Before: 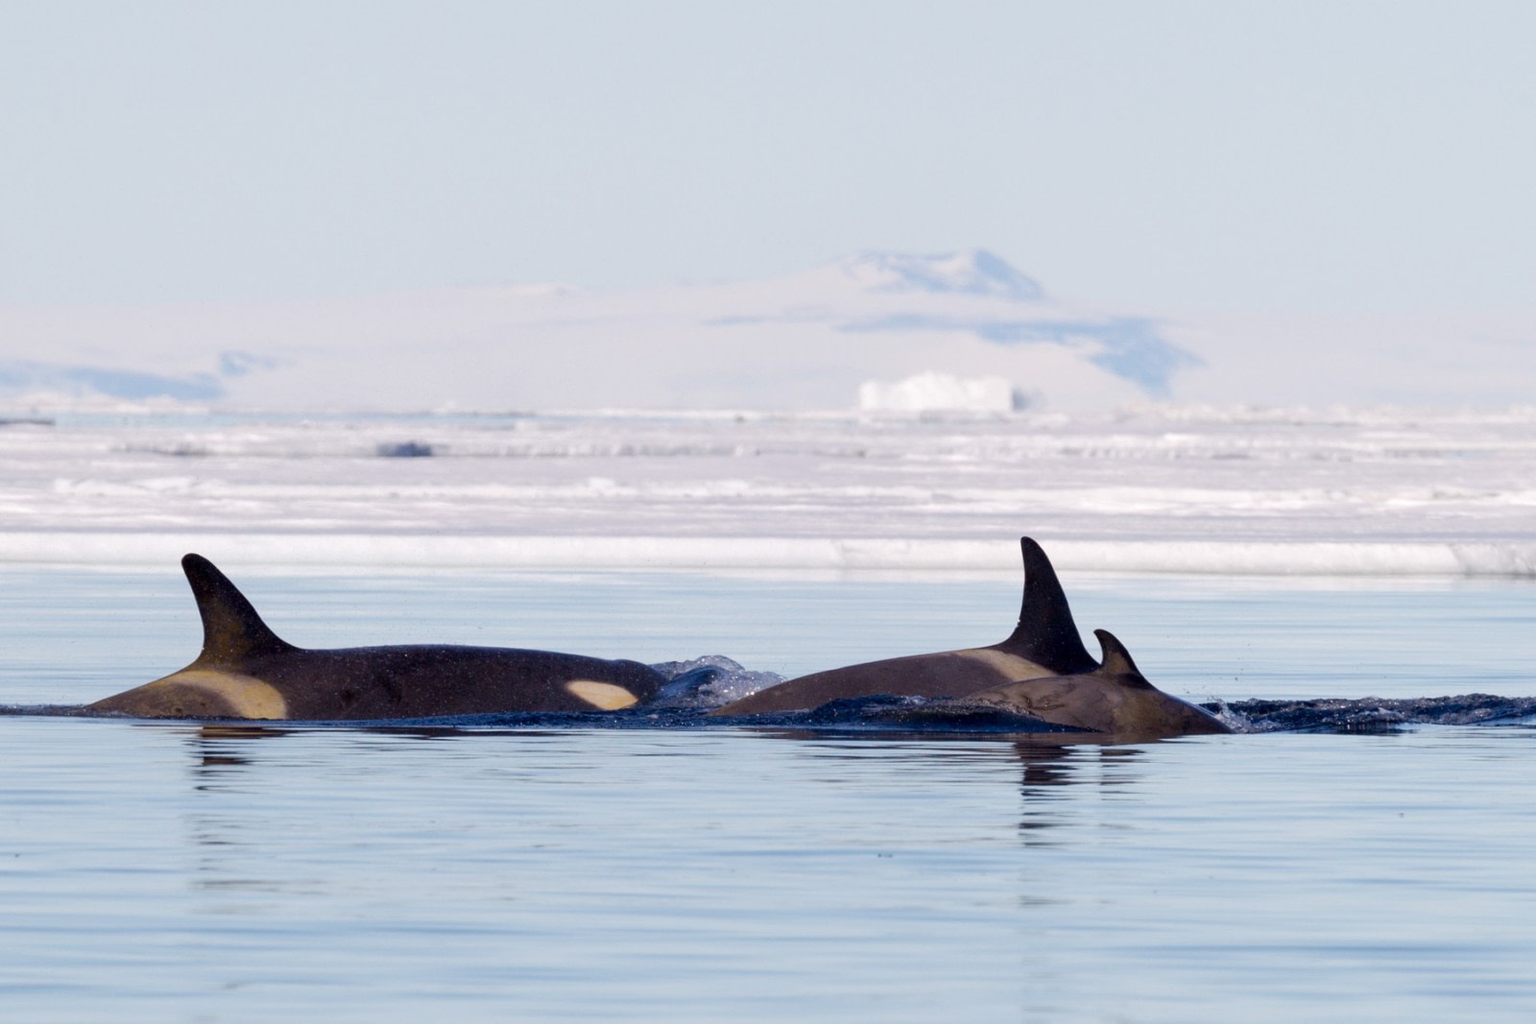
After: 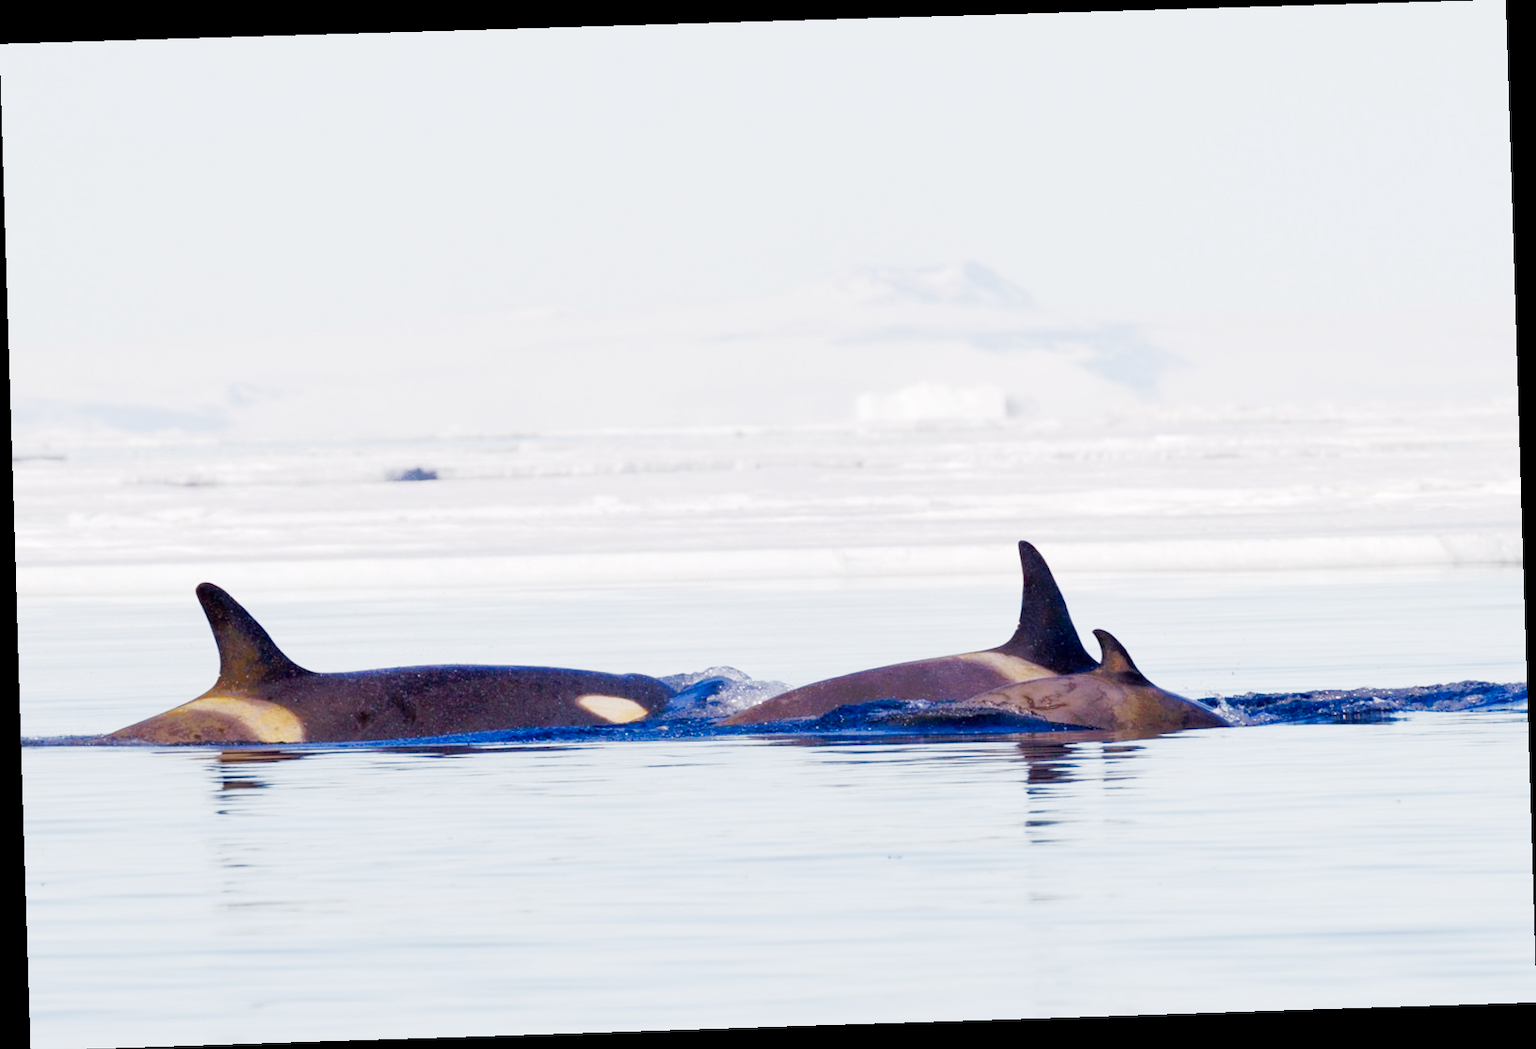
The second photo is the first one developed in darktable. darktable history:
shadows and highlights: on, module defaults
base curve: curves: ch0 [(0, 0) (0.472, 0.508) (1, 1)]
rotate and perspective: rotation -1.77°, lens shift (horizontal) 0.004, automatic cropping off
tone curve: curves: ch0 [(0, 0) (0.003, 0.004) (0.011, 0.015) (0.025, 0.034) (0.044, 0.061) (0.069, 0.095) (0.1, 0.137) (0.136, 0.186) (0.177, 0.243) (0.224, 0.307) (0.277, 0.416) (0.335, 0.533) (0.399, 0.641) (0.468, 0.748) (0.543, 0.829) (0.623, 0.886) (0.709, 0.924) (0.801, 0.951) (0.898, 0.975) (1, 1)], preserve colors none
